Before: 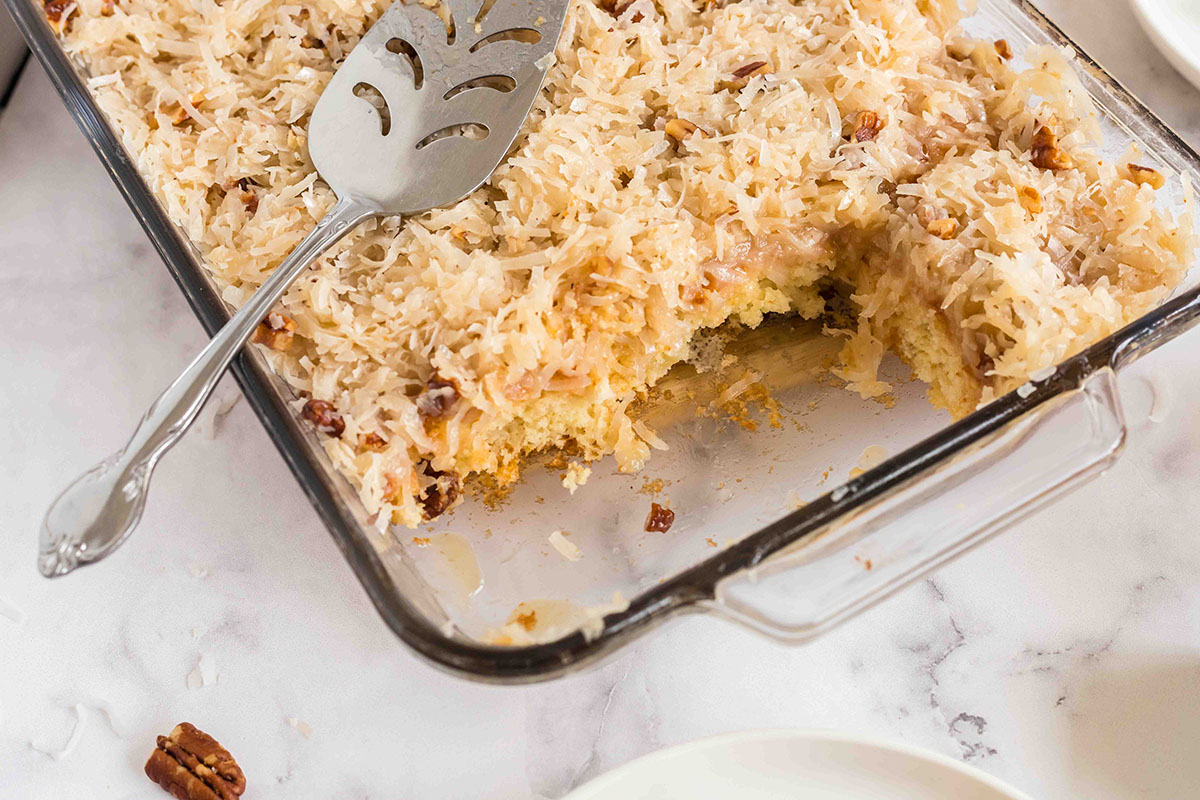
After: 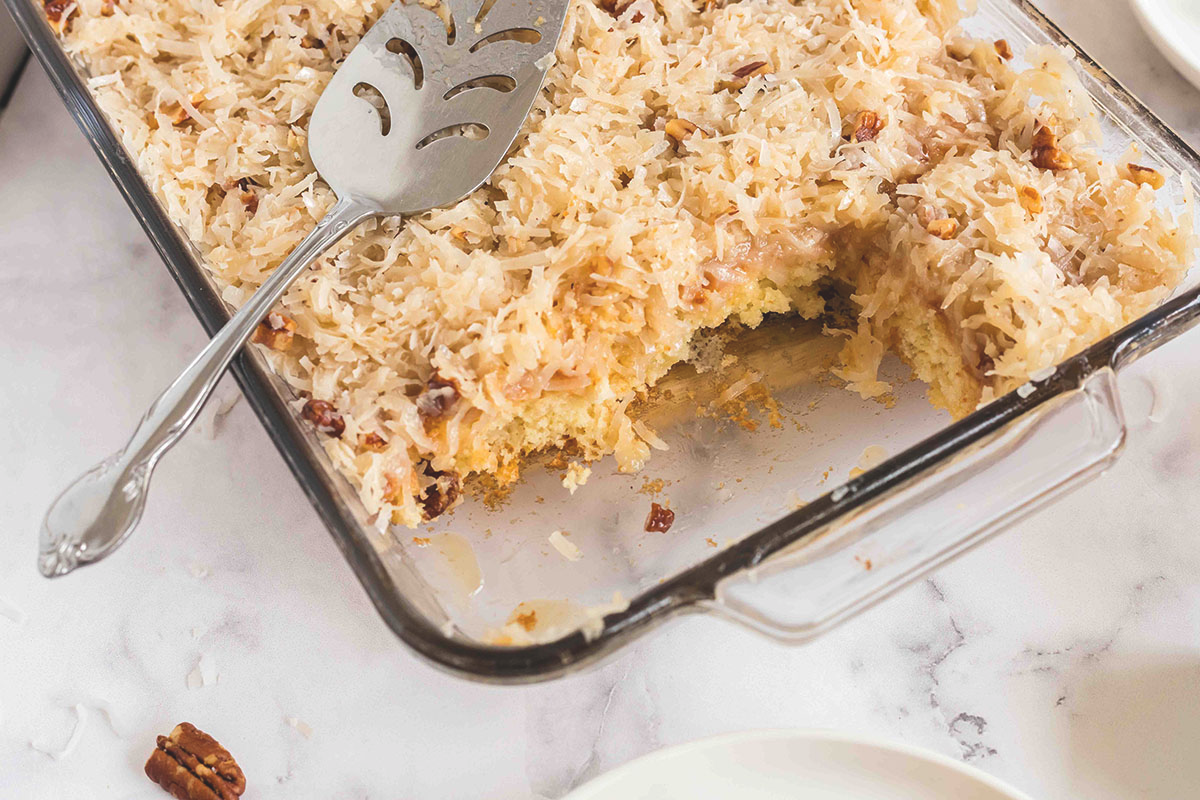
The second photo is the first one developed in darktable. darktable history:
exposure: black level correction -0.015, compensate exposure bias true, compensate highlight preservation false
